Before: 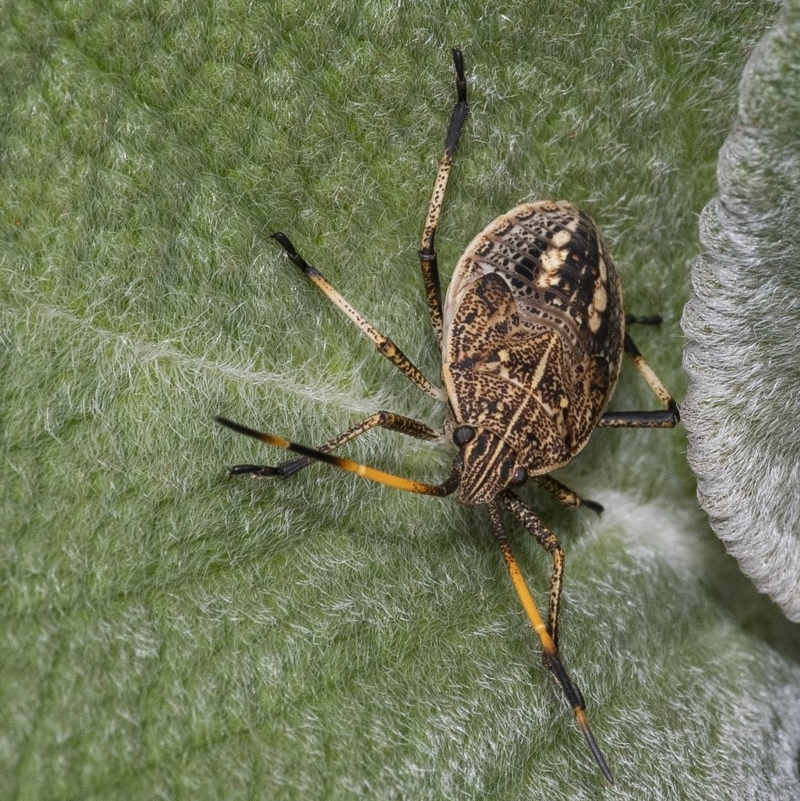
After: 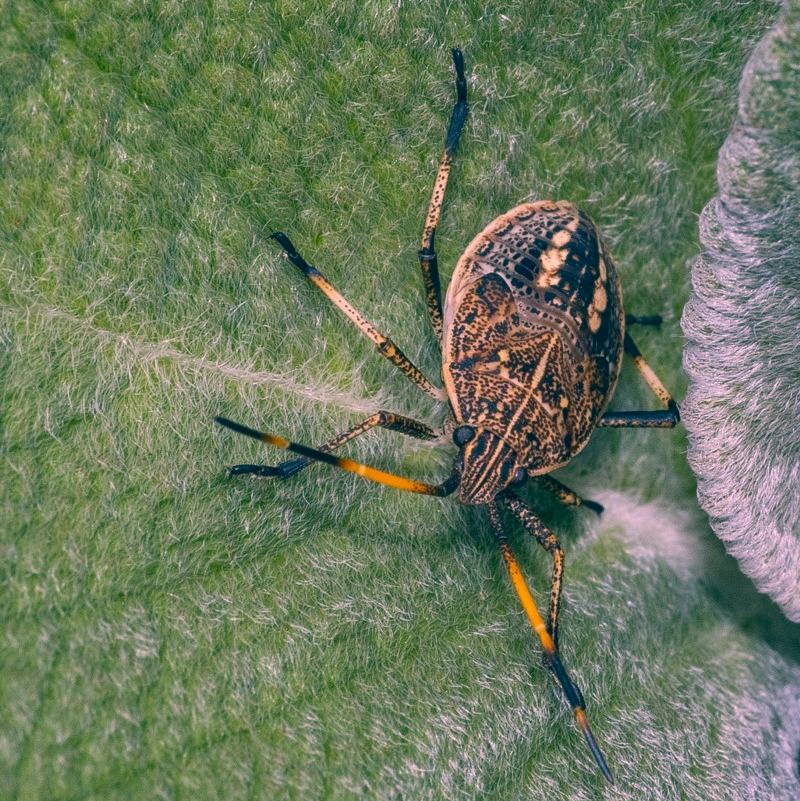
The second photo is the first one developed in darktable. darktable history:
color correction: highlights a* 16.61, highlights b* 0.243, shadows a* -14.78, shadows b* -14.49, saturation 1.47
